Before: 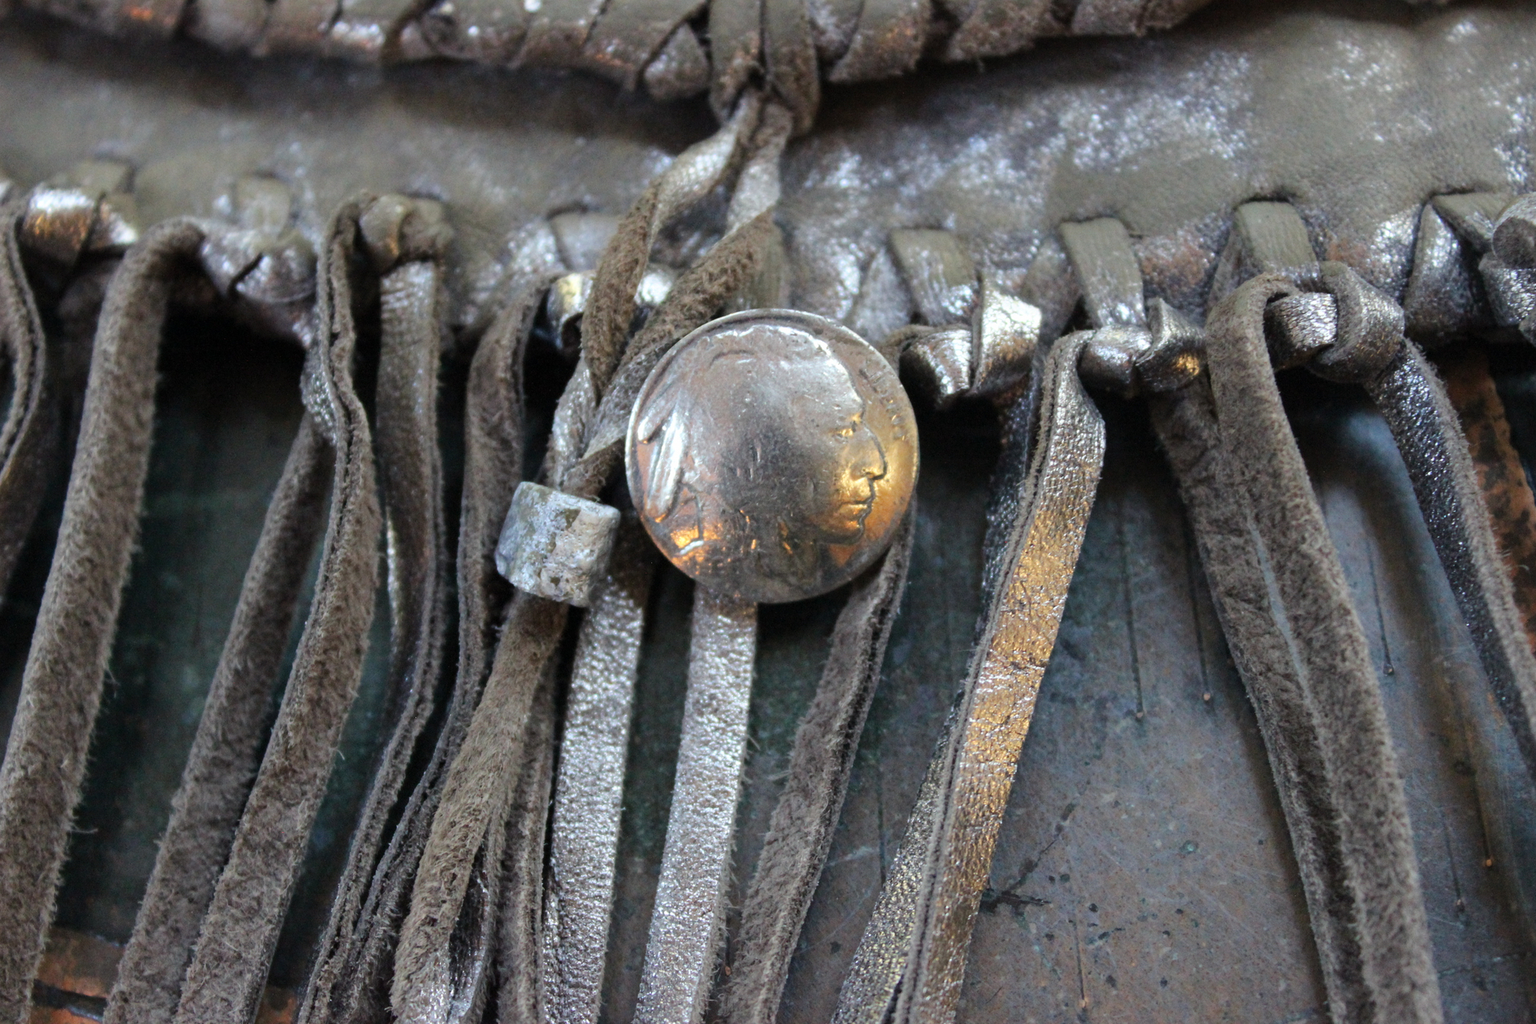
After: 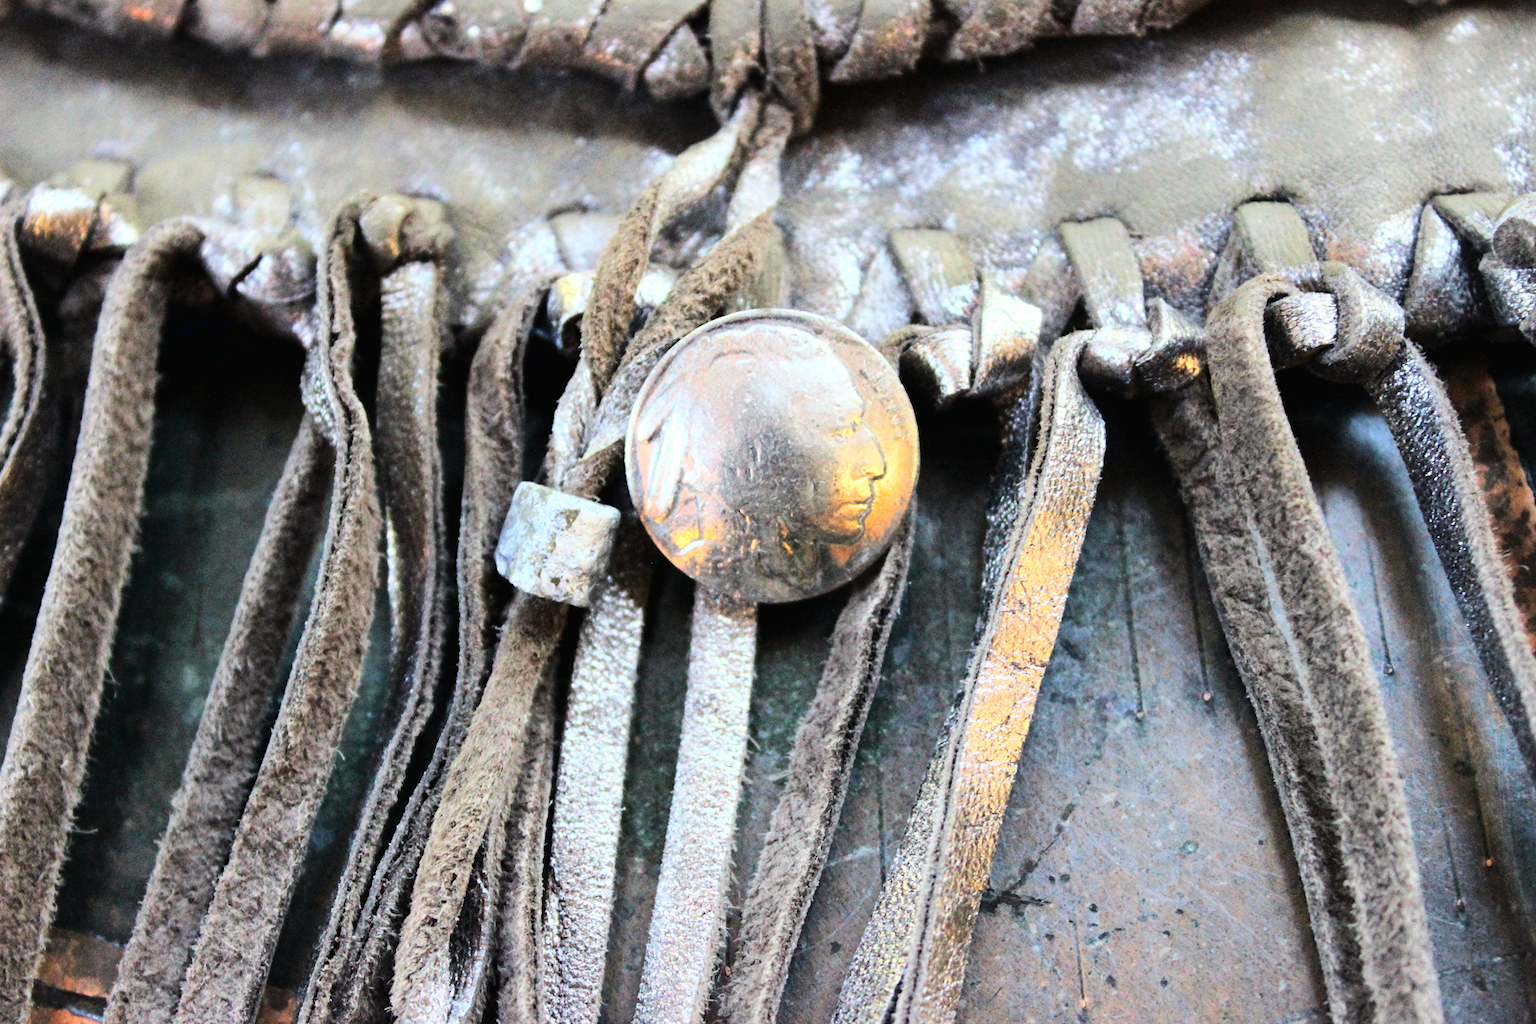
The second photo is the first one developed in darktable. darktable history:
contrast brightness saturation: saturation 0.126
base curve: curves: ch0 [(0, 0.003) (0.001, 0.002) (0.006, 0.004) (0.02, 0.022) (0.048, 0.086) (0.094, 0.234) (0.162, 0.431) (0.258, 0.629) (0.385, 0.8) (0.548, 0.918) (0.751, 0.988) (1, 1)]
